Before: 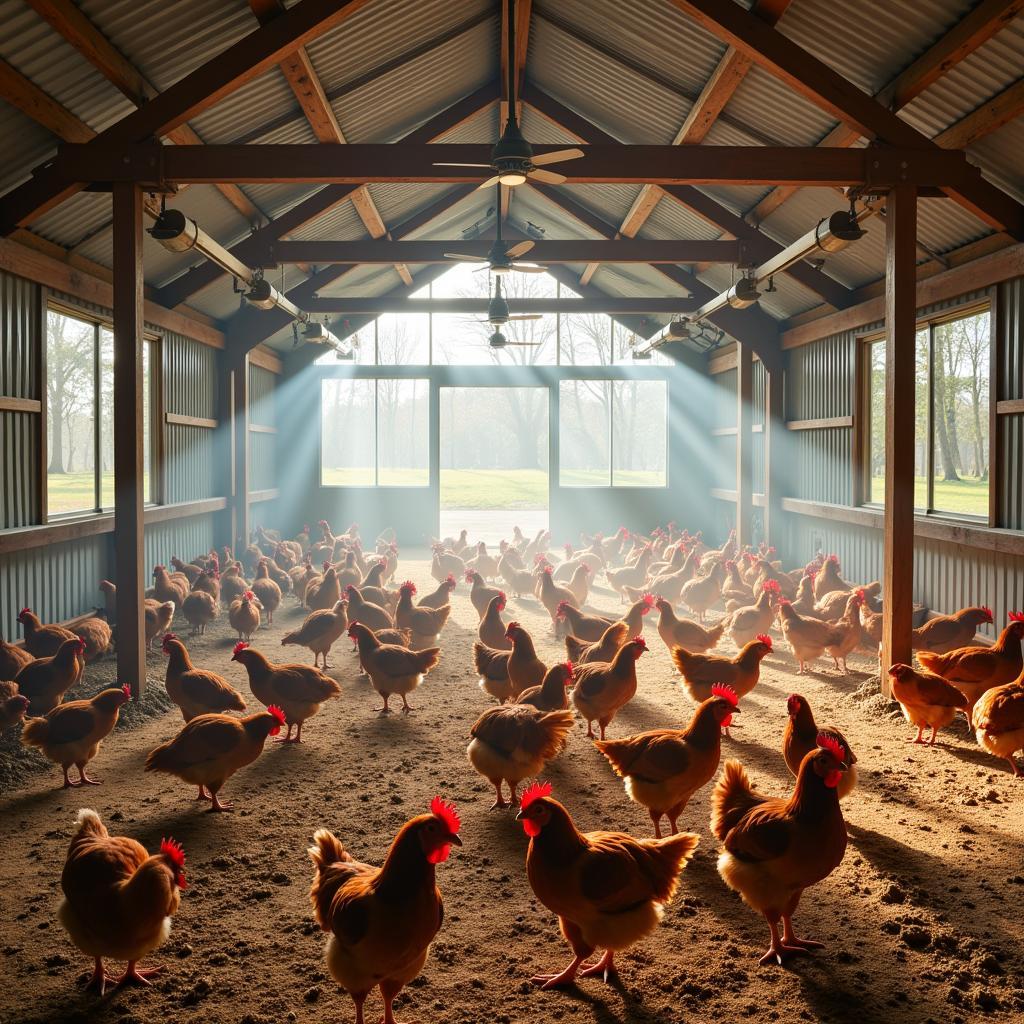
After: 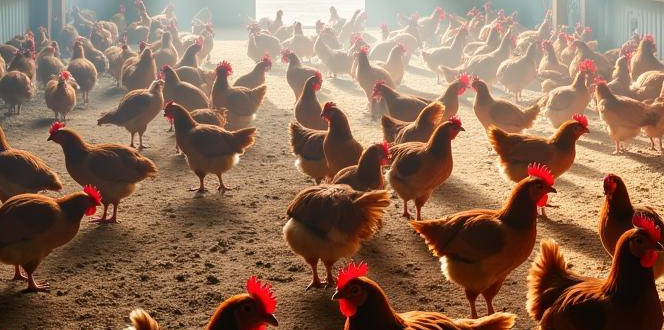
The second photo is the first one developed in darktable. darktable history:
crop: left 18.034%, top 50.832%, right 17.092%, bottom 16.814%
